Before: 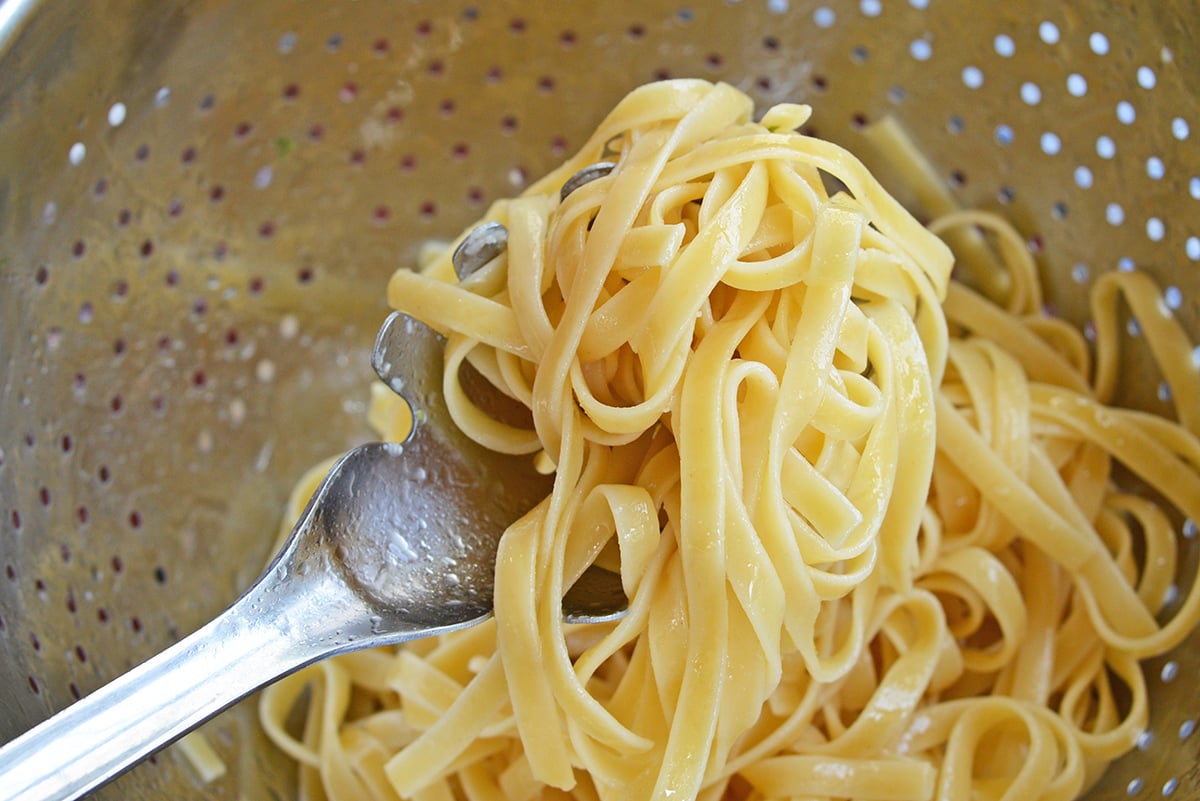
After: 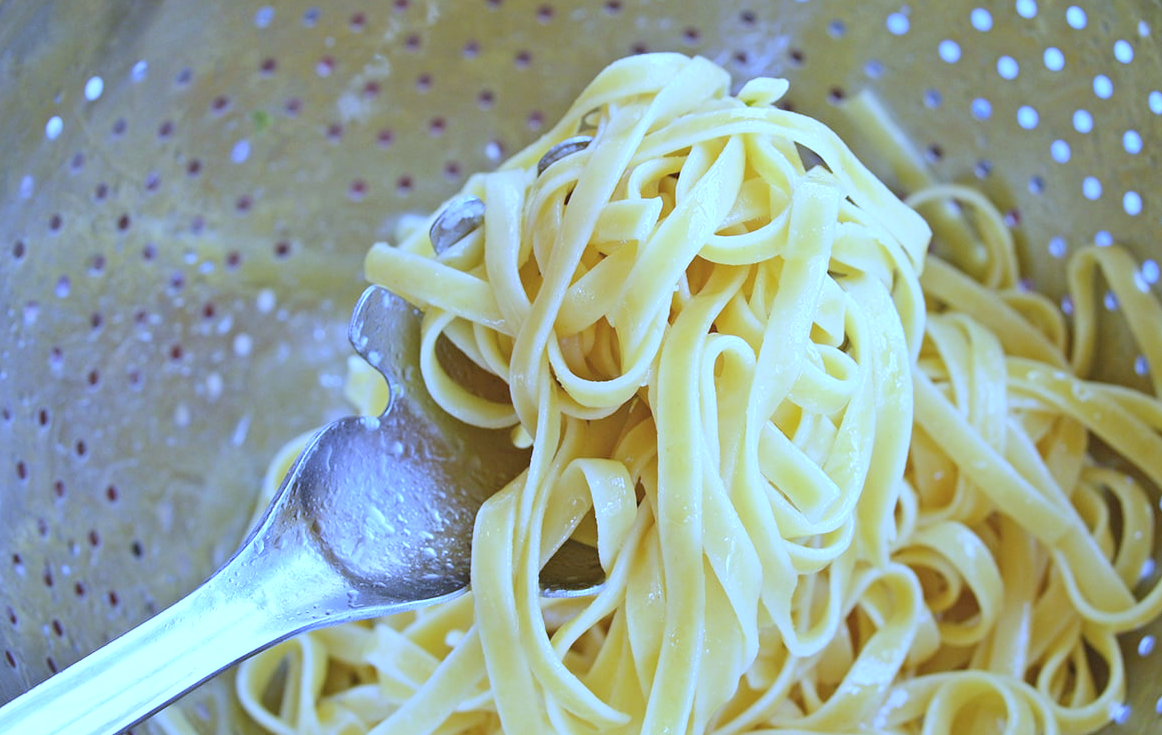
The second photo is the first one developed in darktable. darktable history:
exposure: exposure 0.207 EV, compensate highlight preservation false
crop: left 1.964%, top 3.251%, right 1.122%, bottom 4.933%
contrast brightness saturation: brightness 0.13
white balance: red 0.766, blue 1.537
